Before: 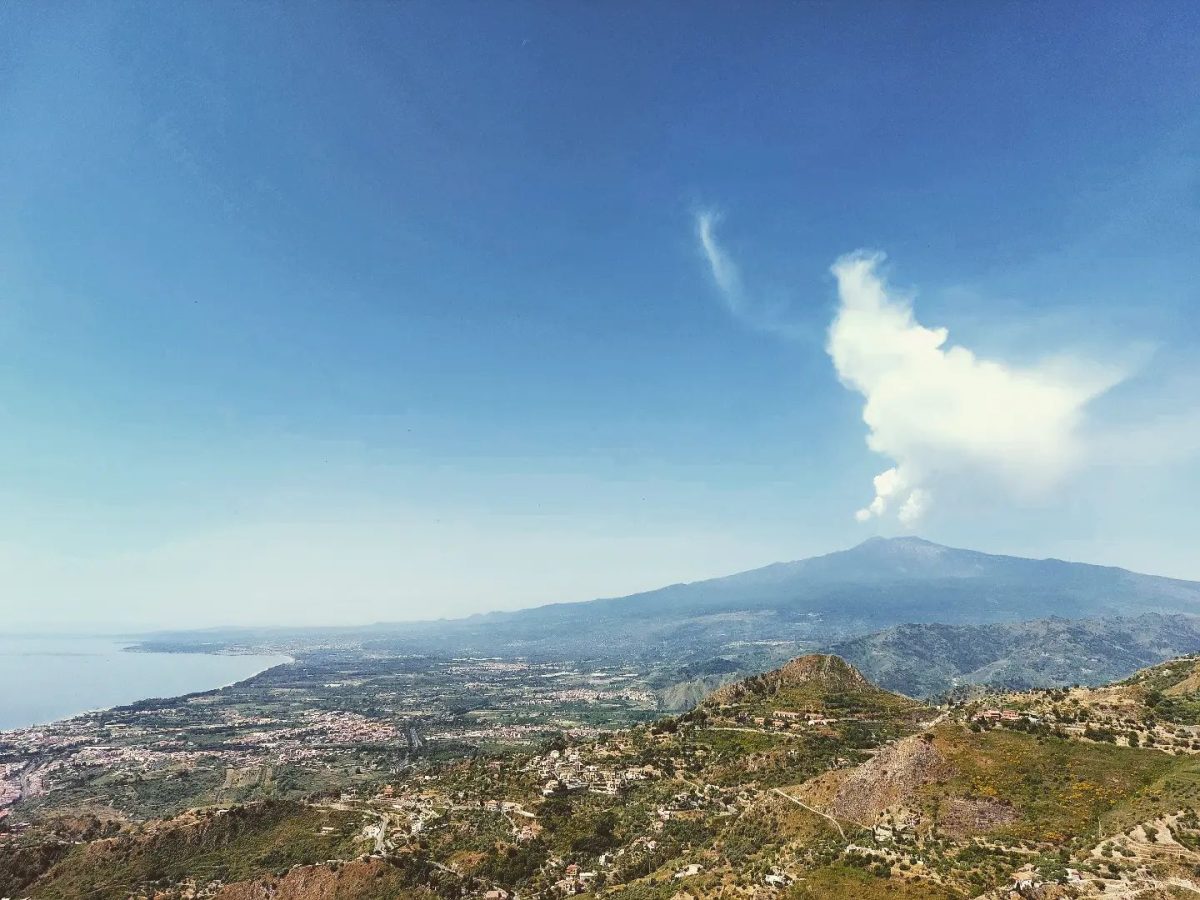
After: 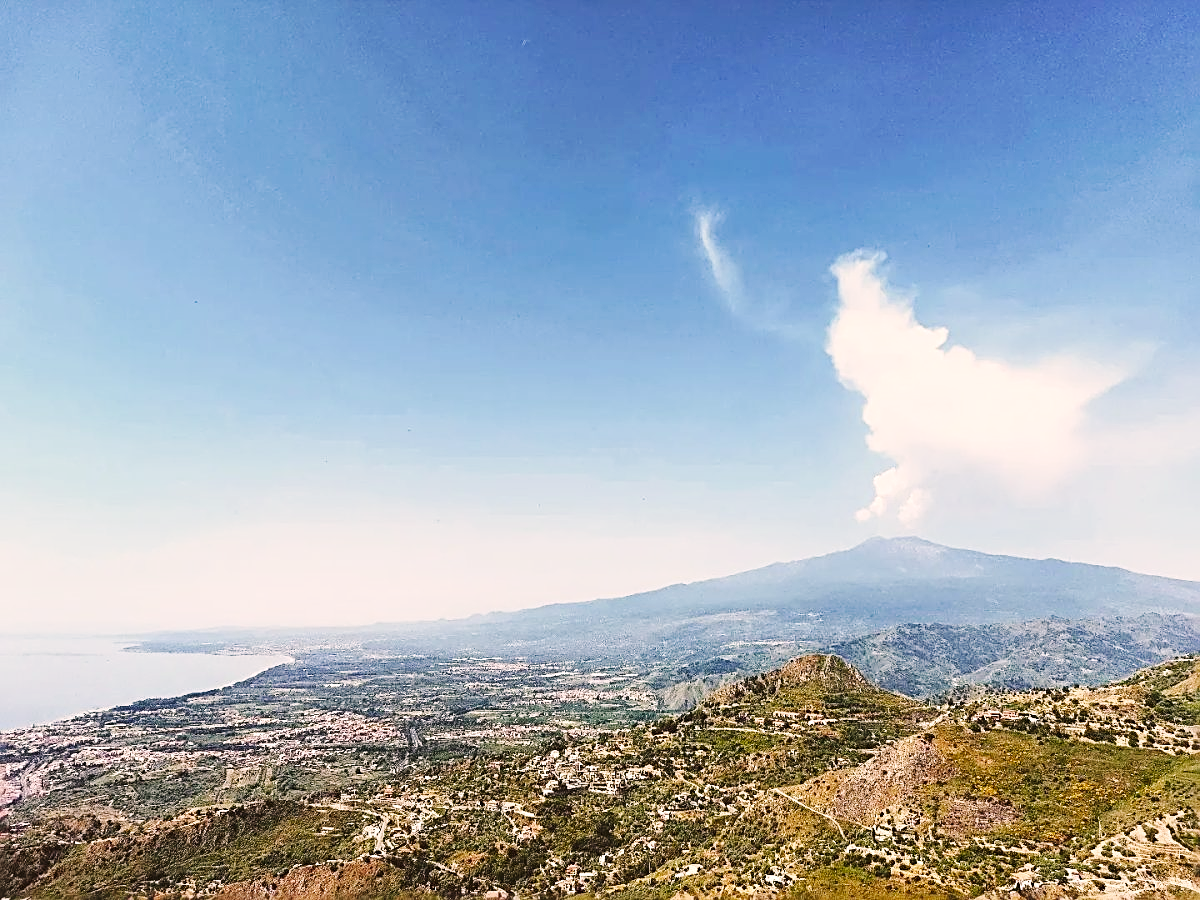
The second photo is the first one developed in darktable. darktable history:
tone equalizer: on, module defaults
base curve: curves: ch0 [(0, 0) (0.032, 0.025) (0.121, 0.166) (0.206, 0.329) (0.605, 0.79) (1, 1)], preserve colors none
contrast equalizer: y [[0.5 ×6], [0.5 ×6], [0.5, 0.5, 0.501, 0.545, 0.707, 0.863], [0 ×6], [0 ×6]], mix -0.37
color correction: highlights a* 7.33, highlights b* 4.01
sharpen: radius 2.599, amount 0.685
